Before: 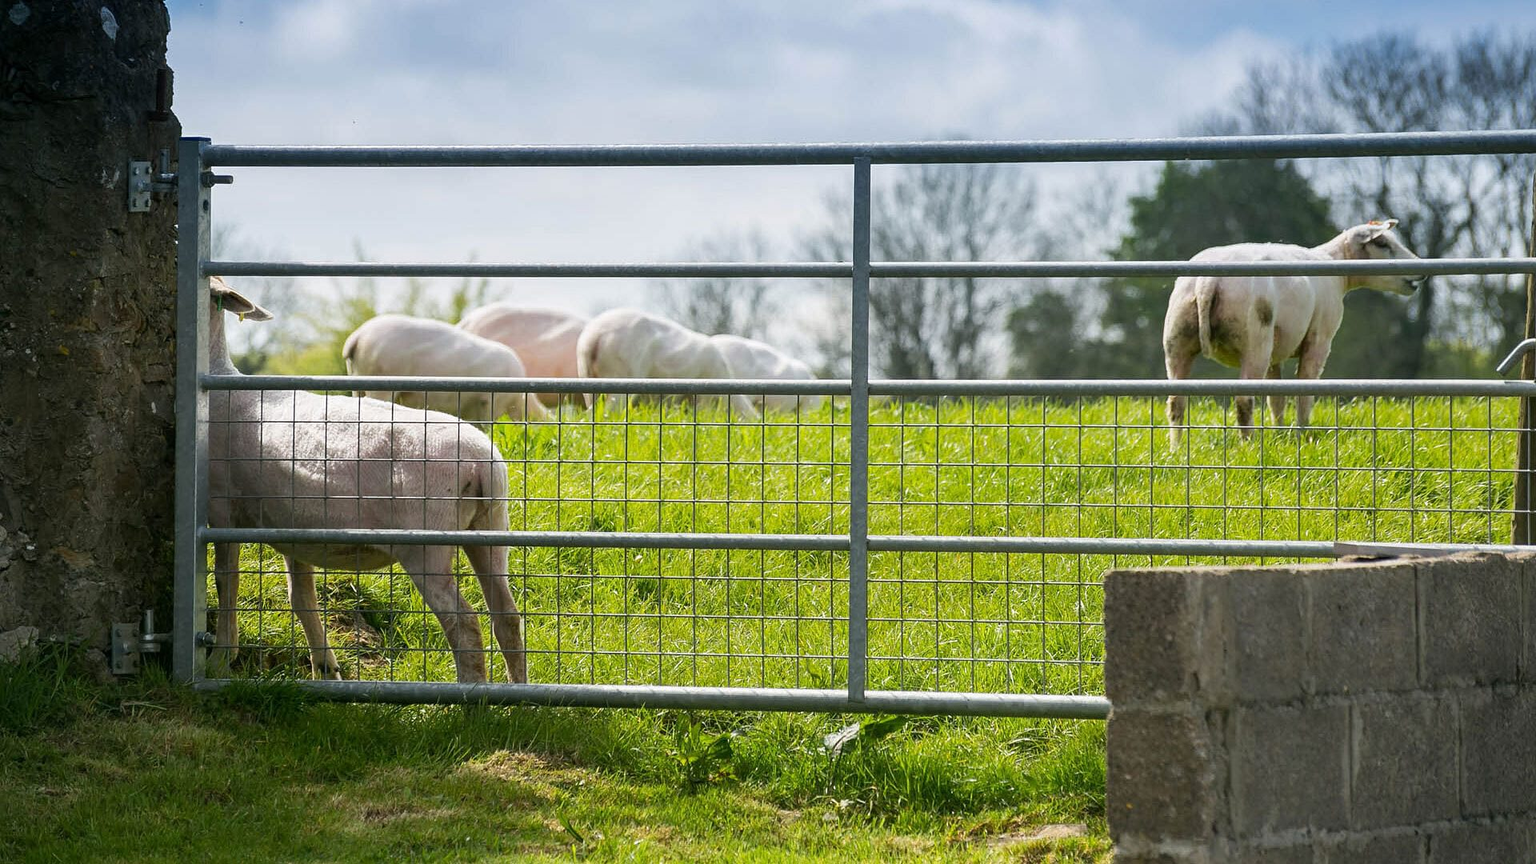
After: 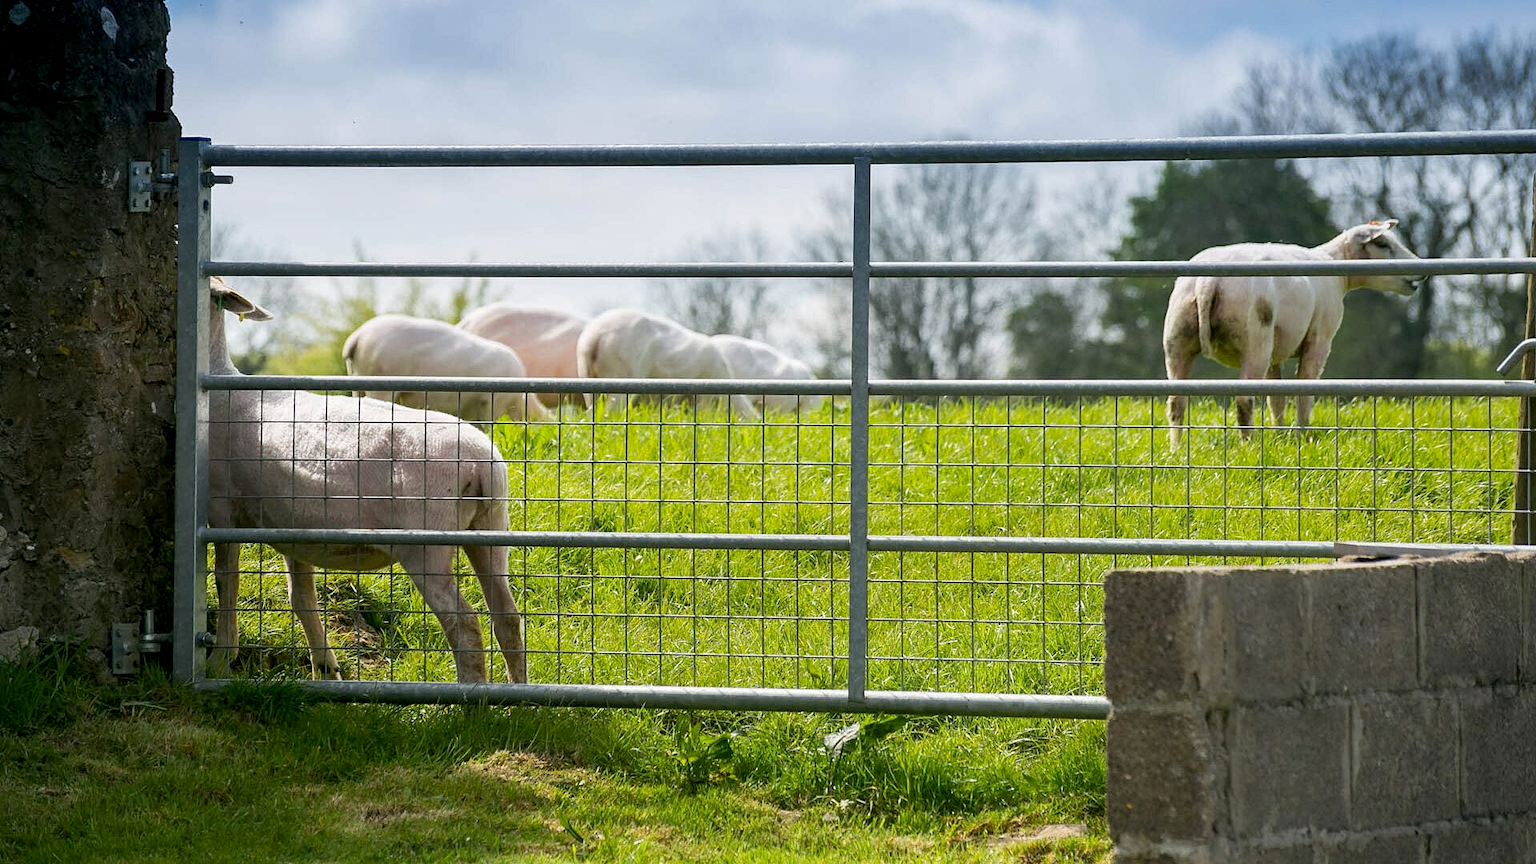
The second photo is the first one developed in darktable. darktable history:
exposure: black level correction 0.004, exposure 0.015 EV, compensate highlight preservation false
